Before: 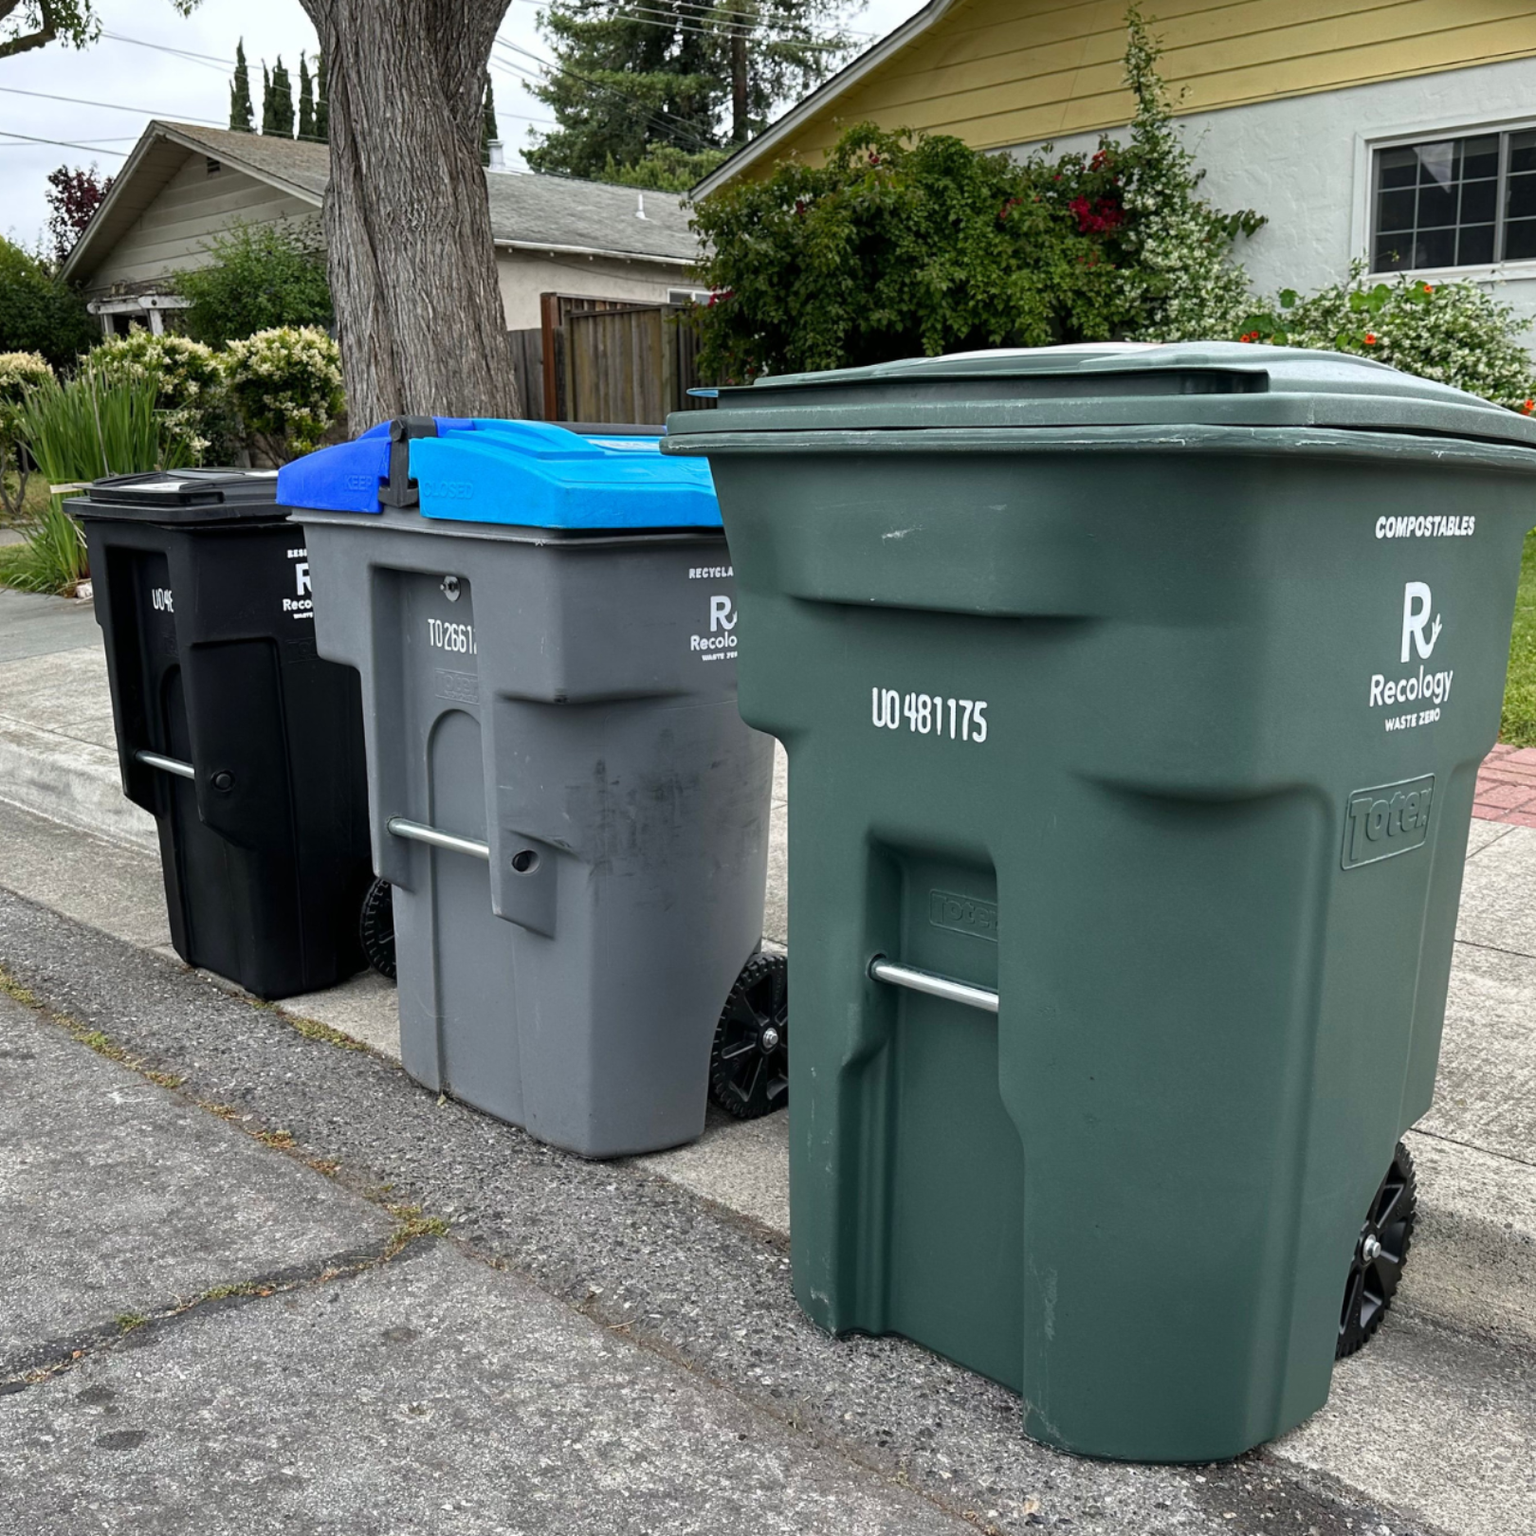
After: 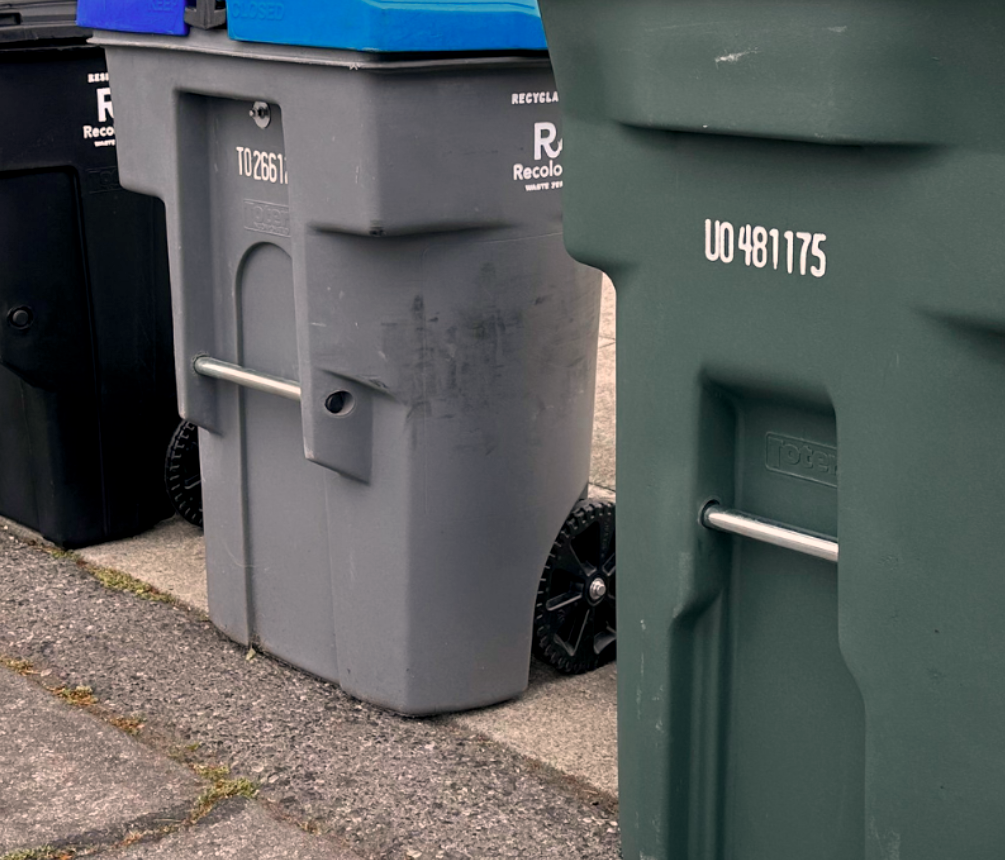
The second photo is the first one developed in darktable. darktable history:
exposure: black level correction 0.002, exposure 0.15 EV, compensate highlight preservation false
color balance rgb: perceptual saturation grading › global saturation 20%, global vibrance 20%
crop: left 13.312%, top 31.28%, right 24.627%, bottom 15.582%
color correction: highlights a* 11.96, highlights b* 11.58
color zones: curves: ch0 [(0, 0.5) (0.125, 0.4) (0.25, 0.5) (0.375, 0.4) (0.5, 0.4) (0.625, 0.35) (0.75, 0.35) (0.875, 0.5)]; ch1 [(0, 0.35) (0.125, 0.45) (0.25, 0.35) (0.375, 0.35) (0.5, 0.35) (0.625, 0.35) (0.75, 0.45) (0.875, 0.35)]; ch2 [(0, 0.6) (0.125, 0.5) (0.25, 0.5) (0.375, 0.6) (0.5, 0.6) (0.625, 0.5) (0.75, 0.5) (0.875, 0.5)]
